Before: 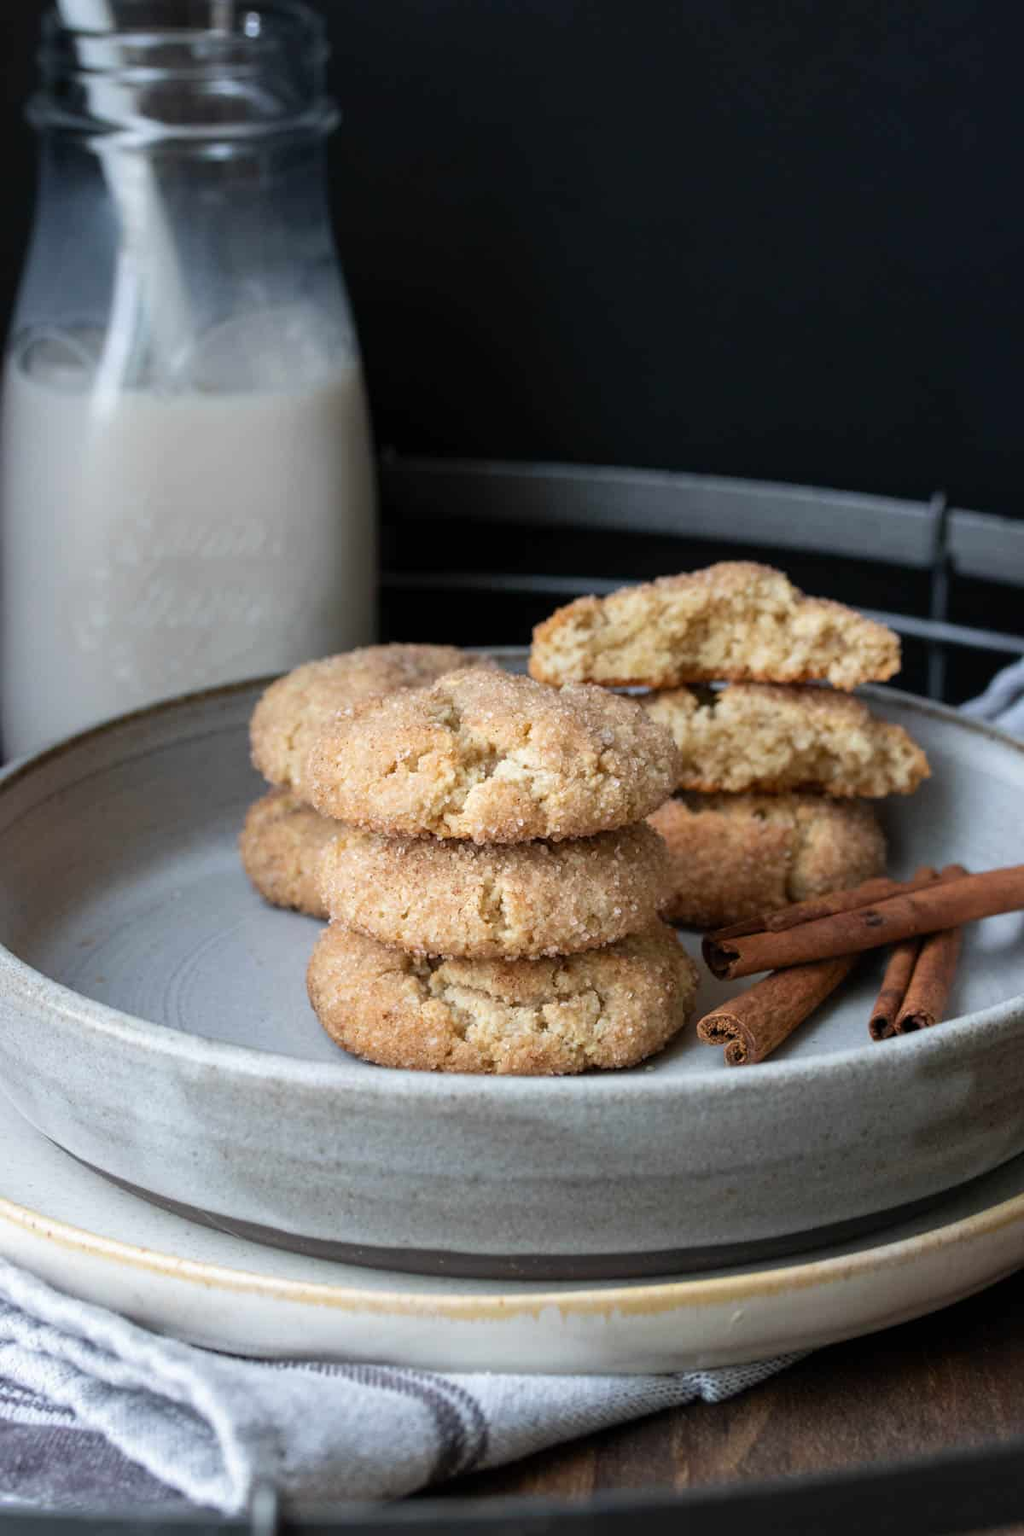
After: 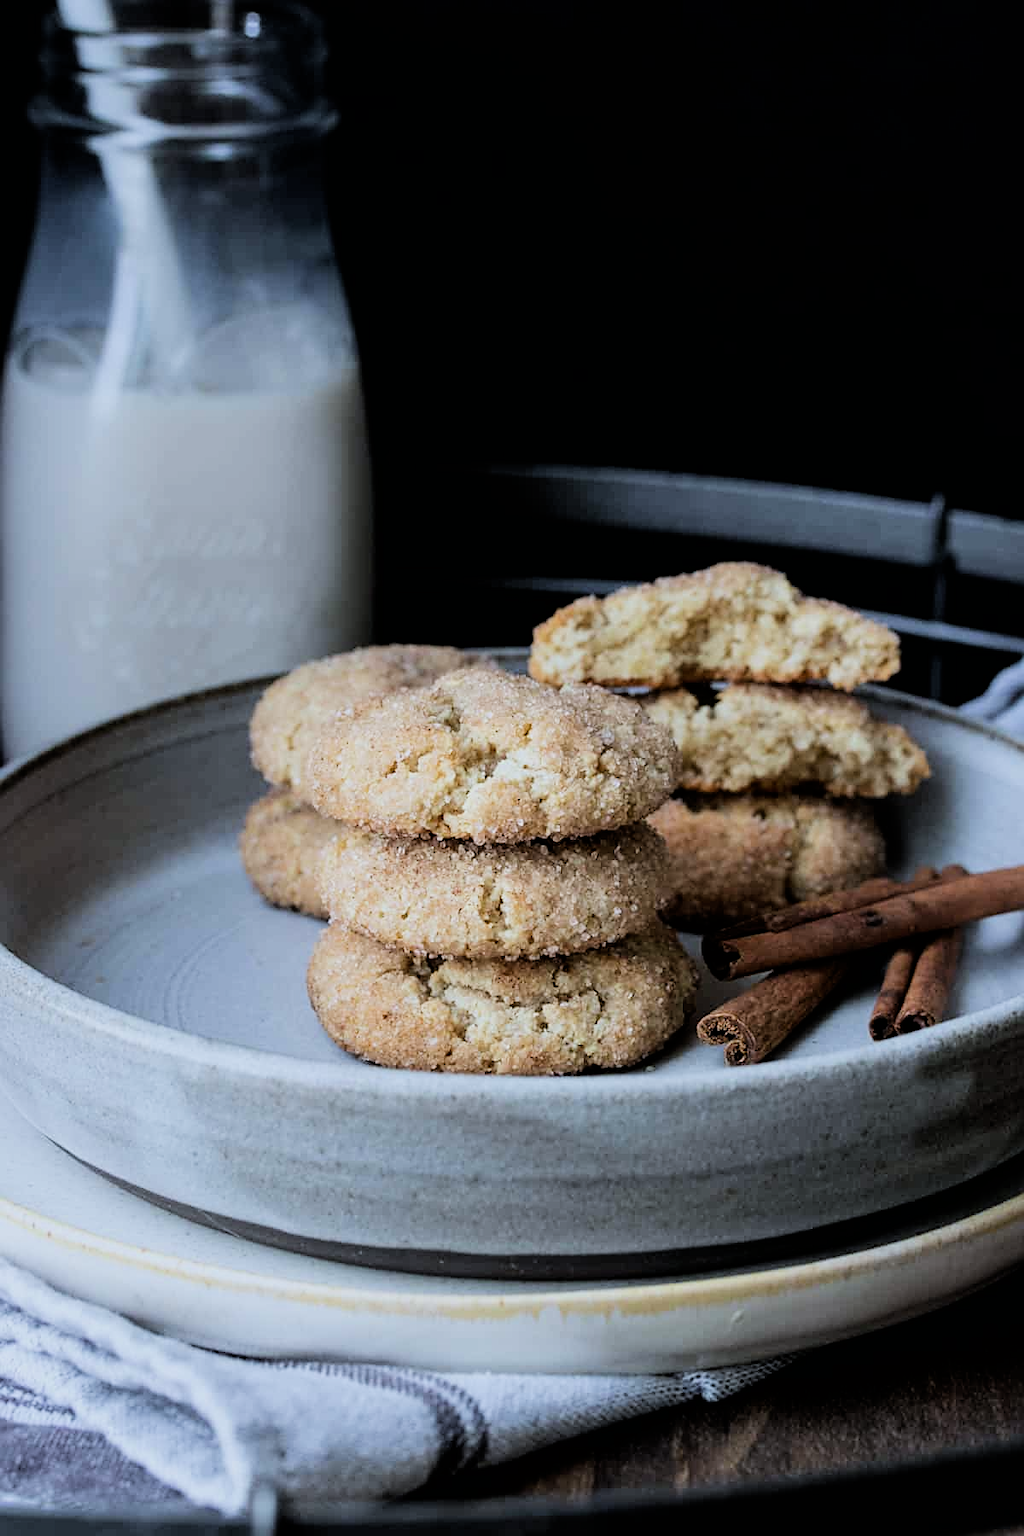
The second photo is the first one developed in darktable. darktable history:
sharpen: on, module defaults
white balance: red 0.924, blue 1.095
filmic rgb: black relative exposure -5 EV, hardness 2.88, contrast 1.3, highlights saturation mix -10%
